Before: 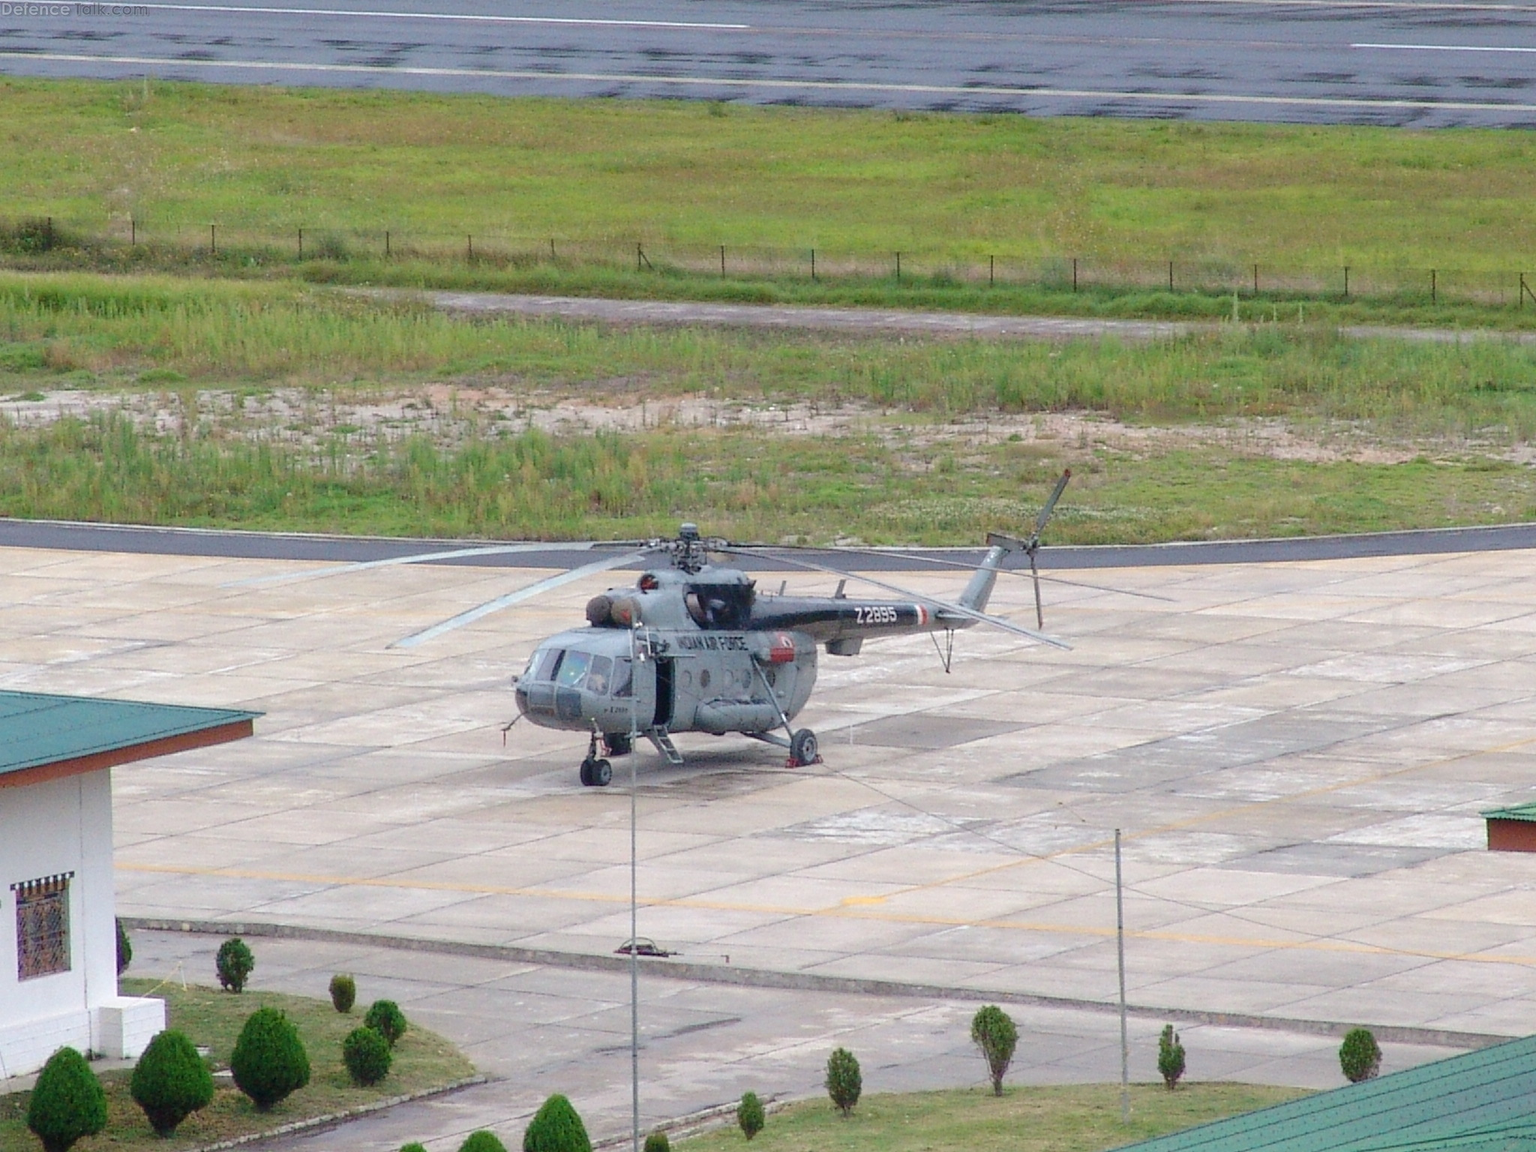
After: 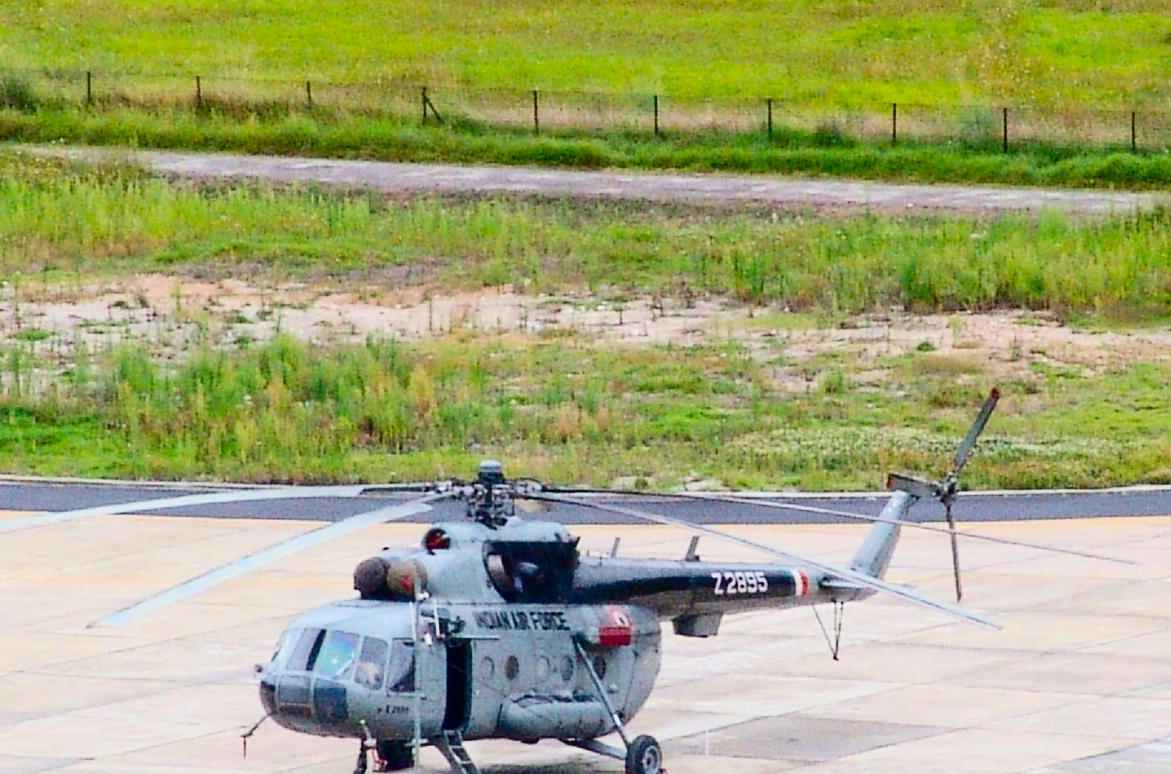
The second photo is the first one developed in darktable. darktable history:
crop: left 20.932%, top 15.471%, right 21.848%, bottom 34.081%
color correction: highlights a* -0.137, highlights b* 0.137
contrast brightness saturation: contrast 0.4, brightness 0.05, saturation 0.25
filmic rgb: black relative exposure -7.65 EV, white relative exposure 4.56 EV, hardness 3.61
color balance rgb: perceptual saturation grading › global saturation 30%, global vibrance 20%
